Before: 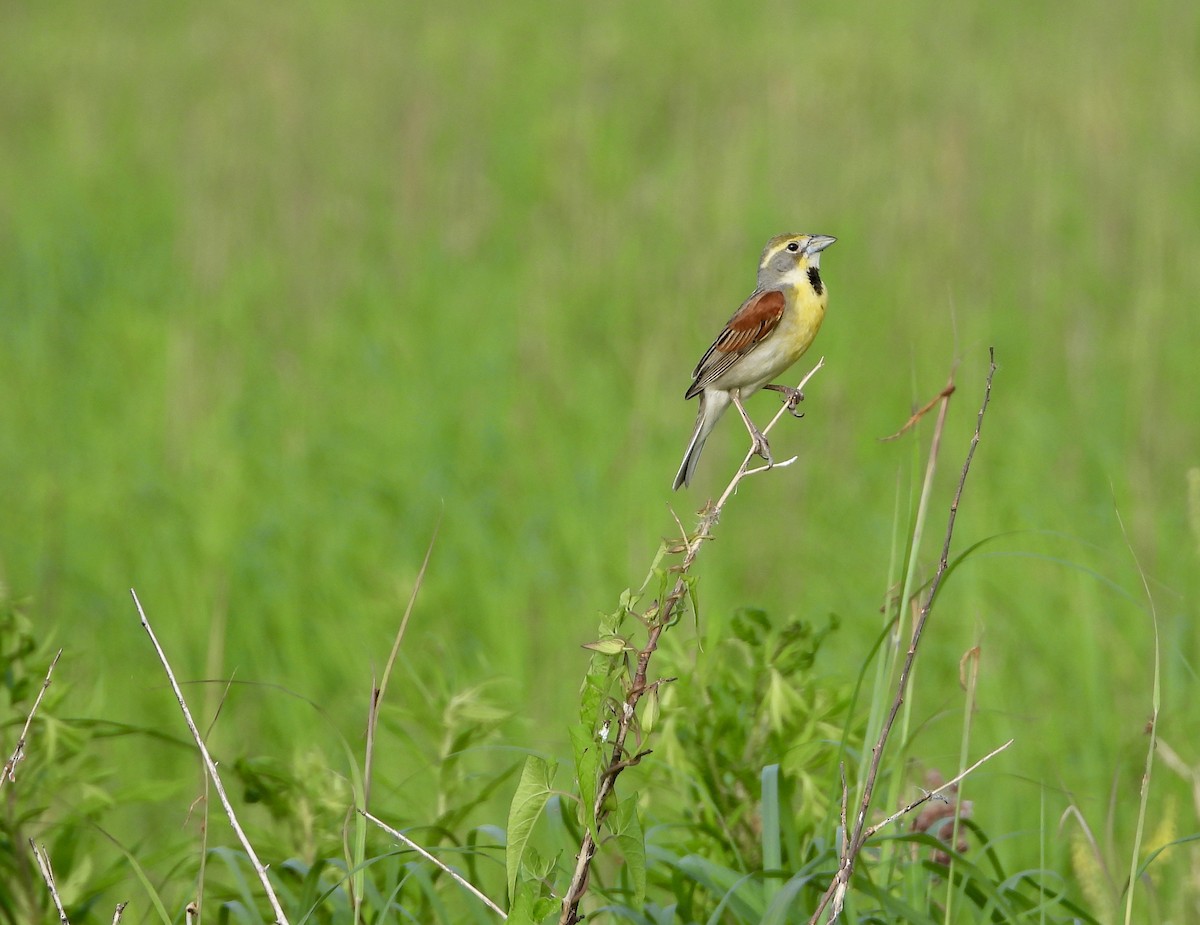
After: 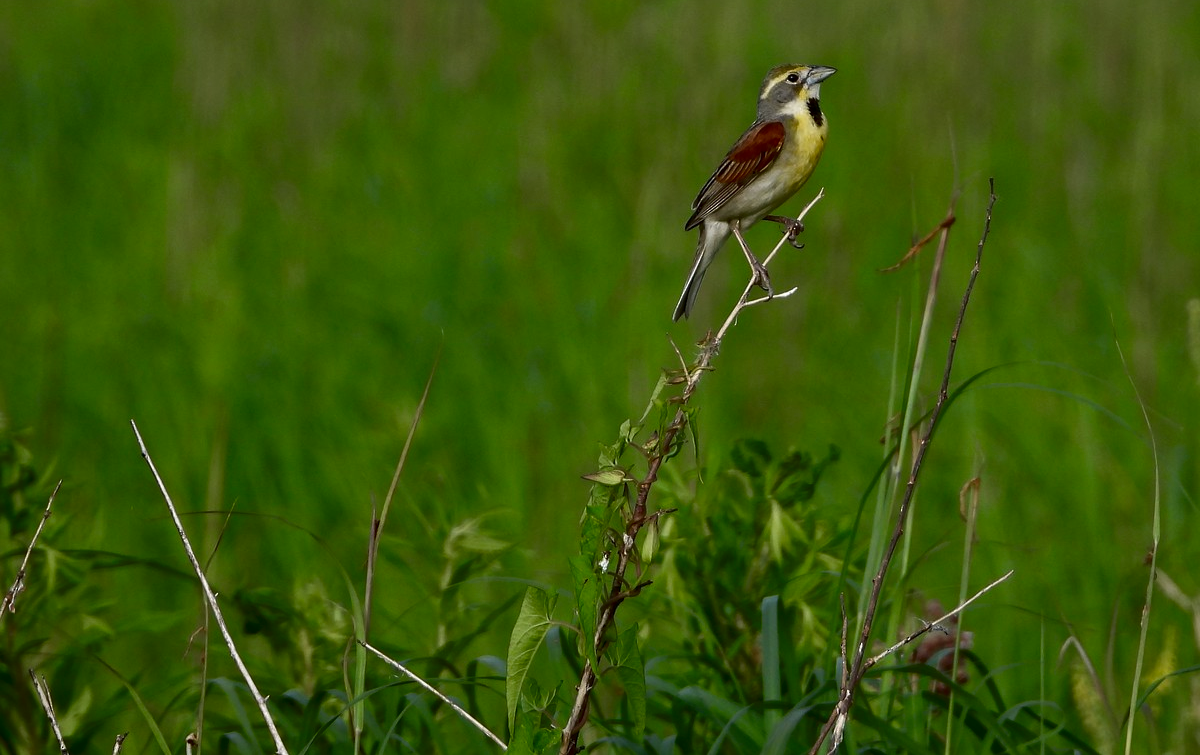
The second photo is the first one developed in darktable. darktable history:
color correction: highlights b* 0.04, saturation 0.848
crop and rotate: top 18.364%
contrast brightness saturation: brightness -0.53
